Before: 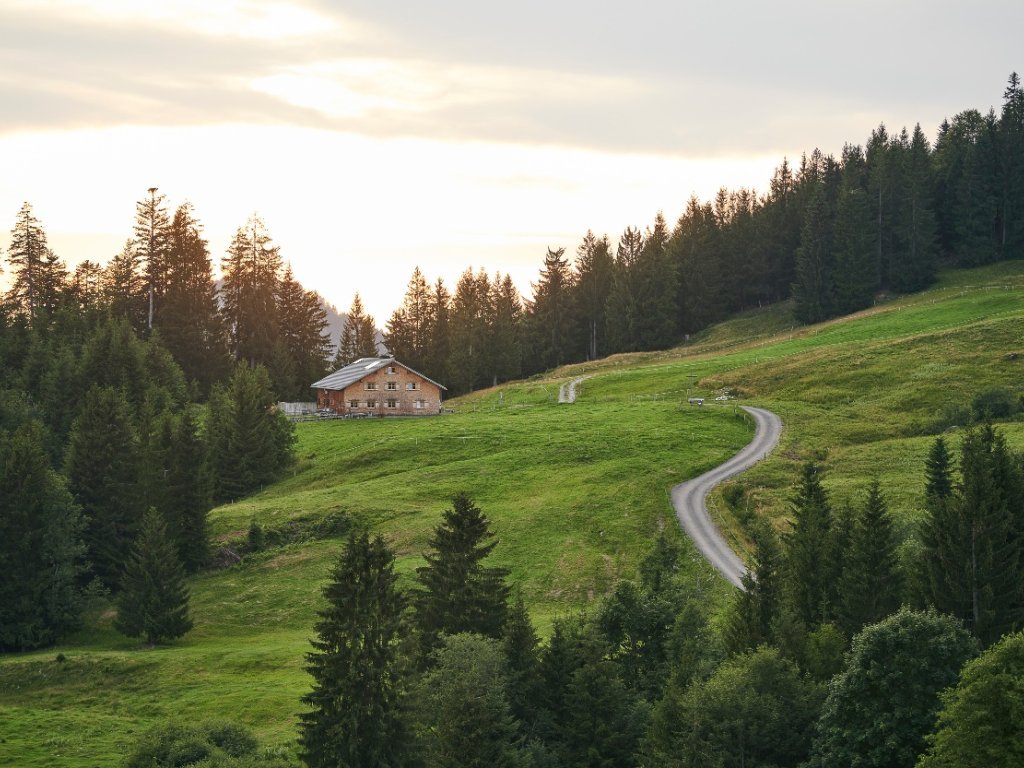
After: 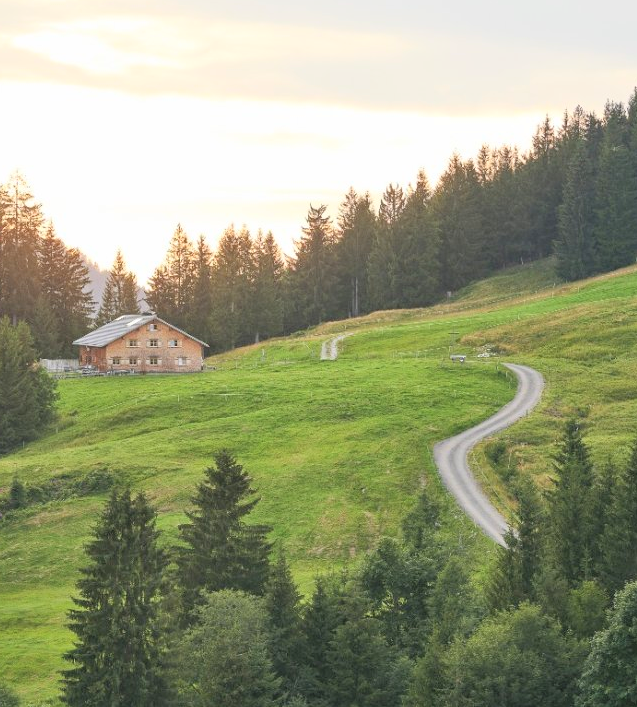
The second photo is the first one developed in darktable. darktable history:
crop and rotate: left 23.263%, top 5.621%, right 14.484%, bottom 2.317%
contrast brightness saturation: contrast 0.096, brightness 0.302, saturation 0.144
